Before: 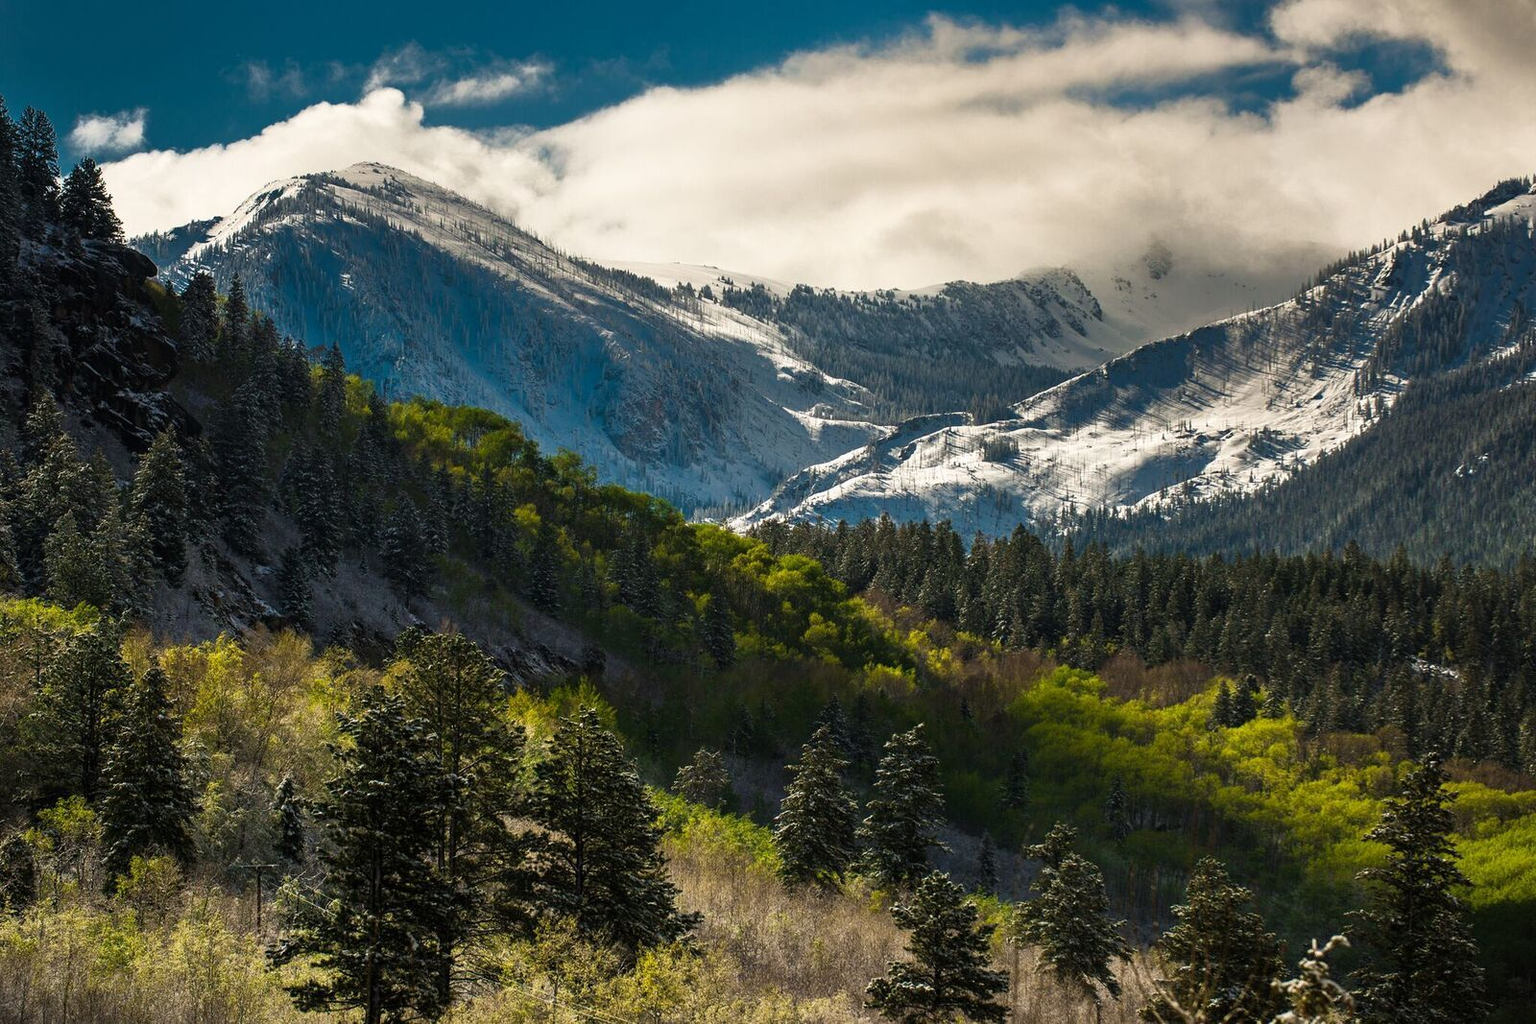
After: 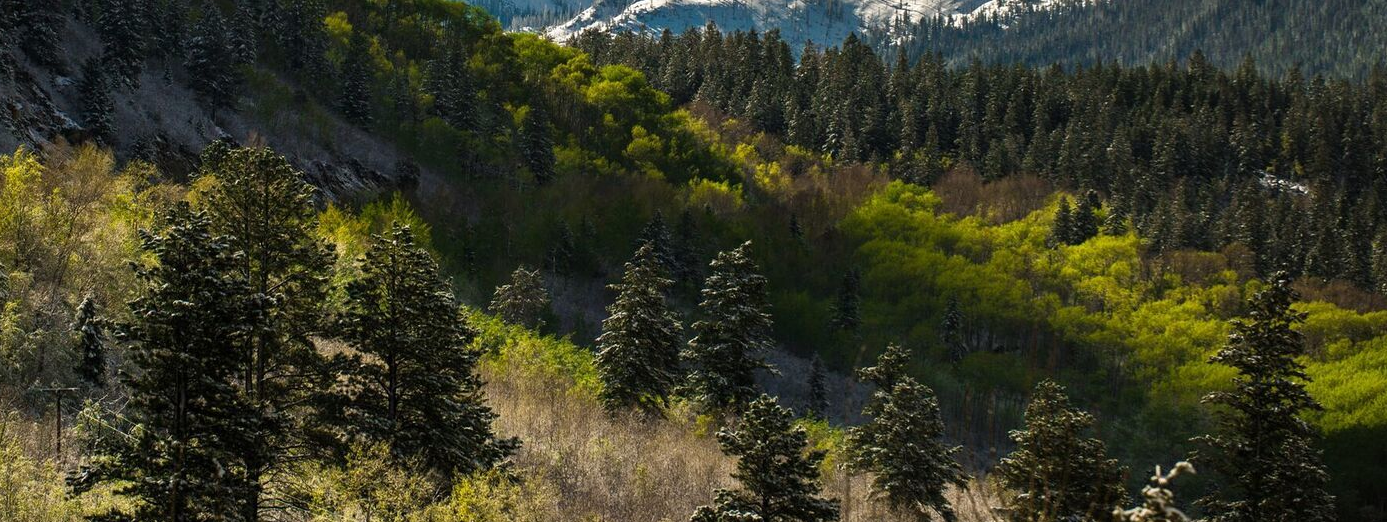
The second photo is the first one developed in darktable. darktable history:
crop and rotate: left 13.306%, top 48.129%, bottom 2.928%
tone equalizer: on, module defaults
